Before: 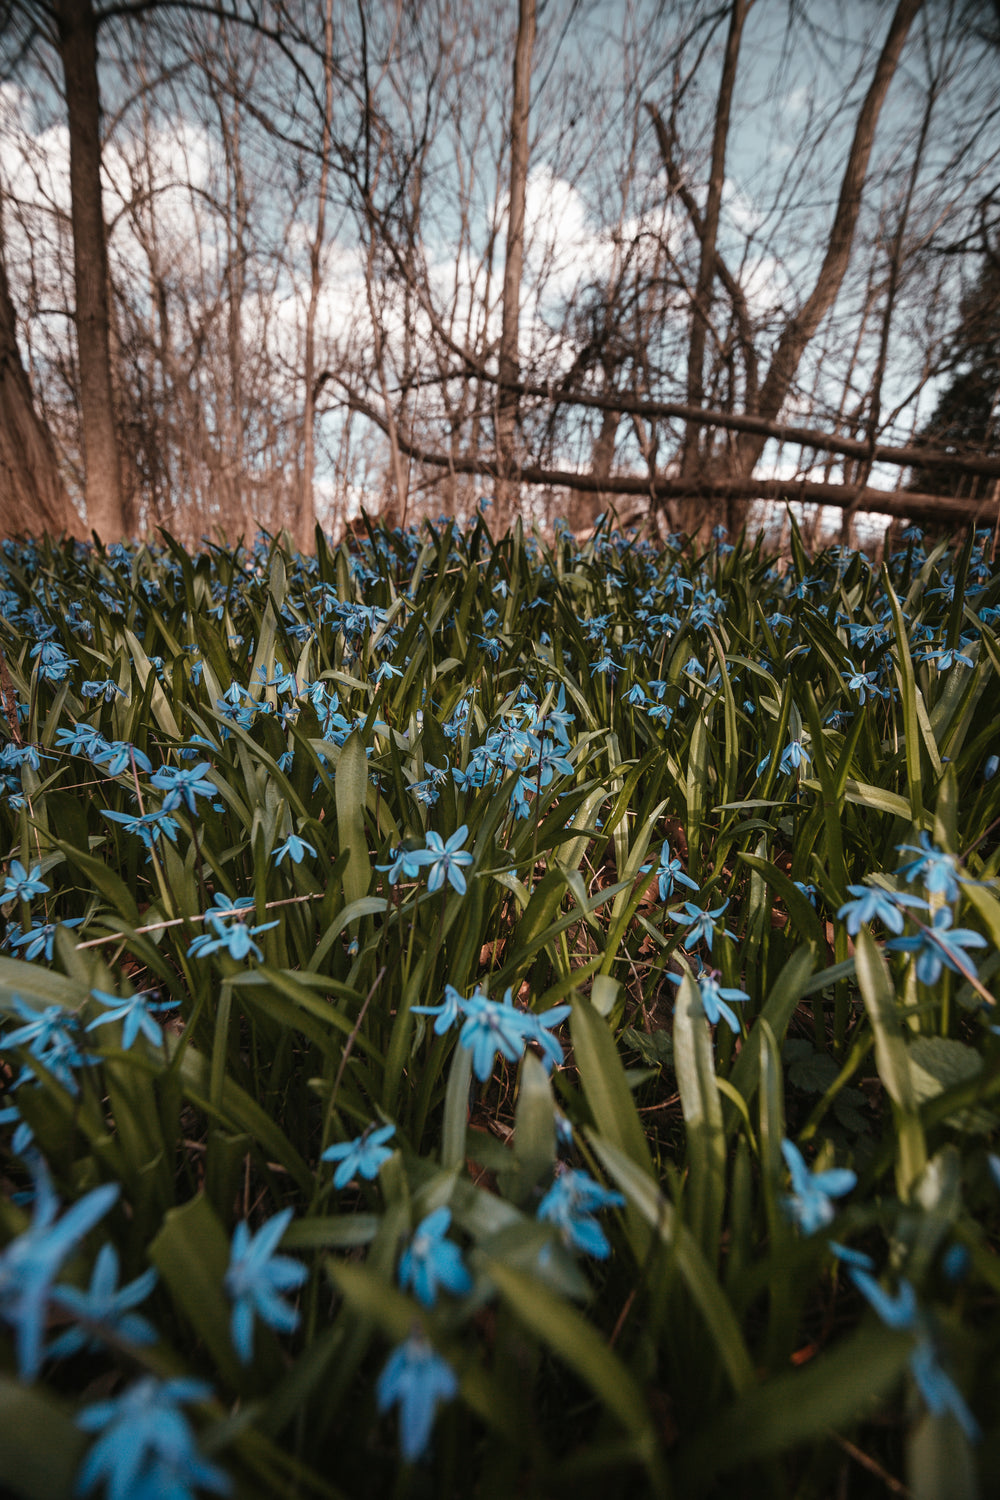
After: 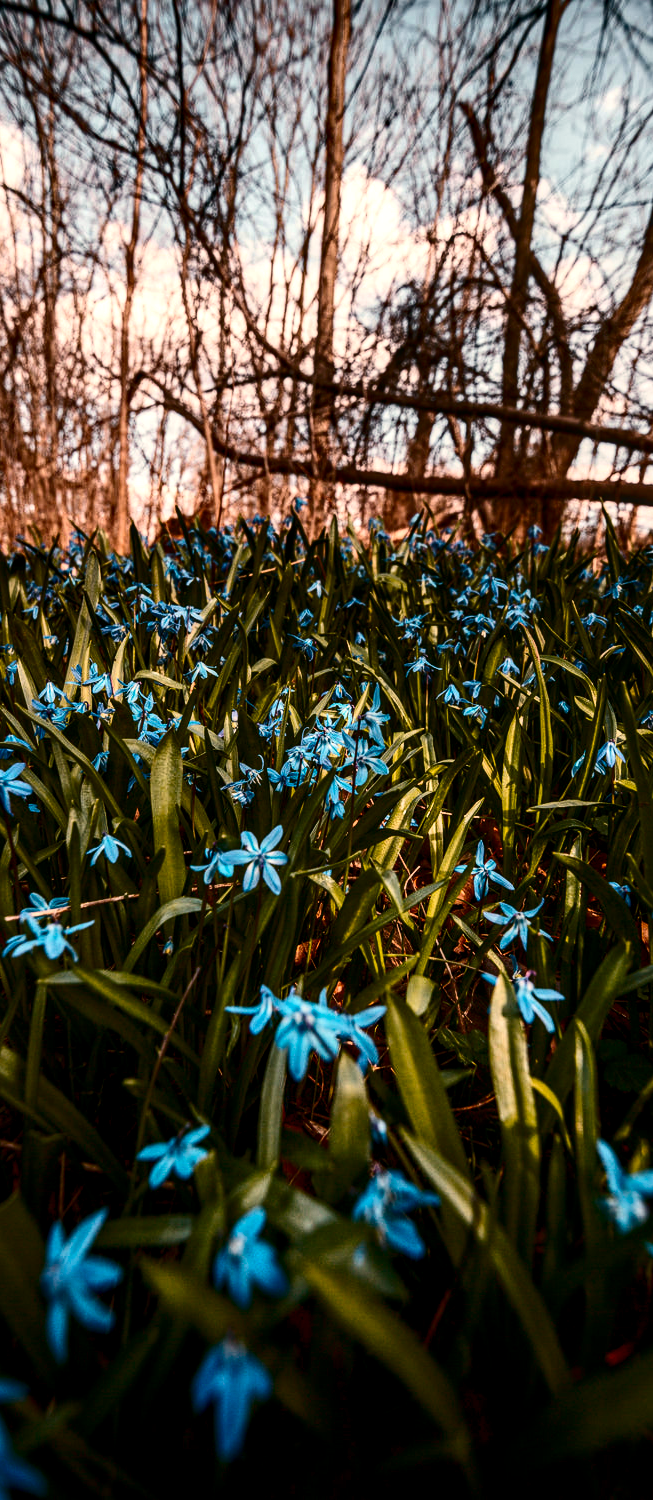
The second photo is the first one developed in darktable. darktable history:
local contrast: detail 130%
haze removal: compatibility mode true, adaptive false
color balance rgb: highlights gain › chroma 3.245%, highlights gain › hue 55.48°, perceptual saturation grading › global saturation 25.689%, perceptual brilliance grading › highlights 10.125%, perceptual brilliance grading › mid-tones 4.816%, global vibrance 15.09%
crop and rotate: left 18.562%, right 16.113%
exposure: exposure -0.041 EV, compensate highlight preservation false
contrast brightness saturation: contrast 0.328, brightness -0.081, saturation 0.169
